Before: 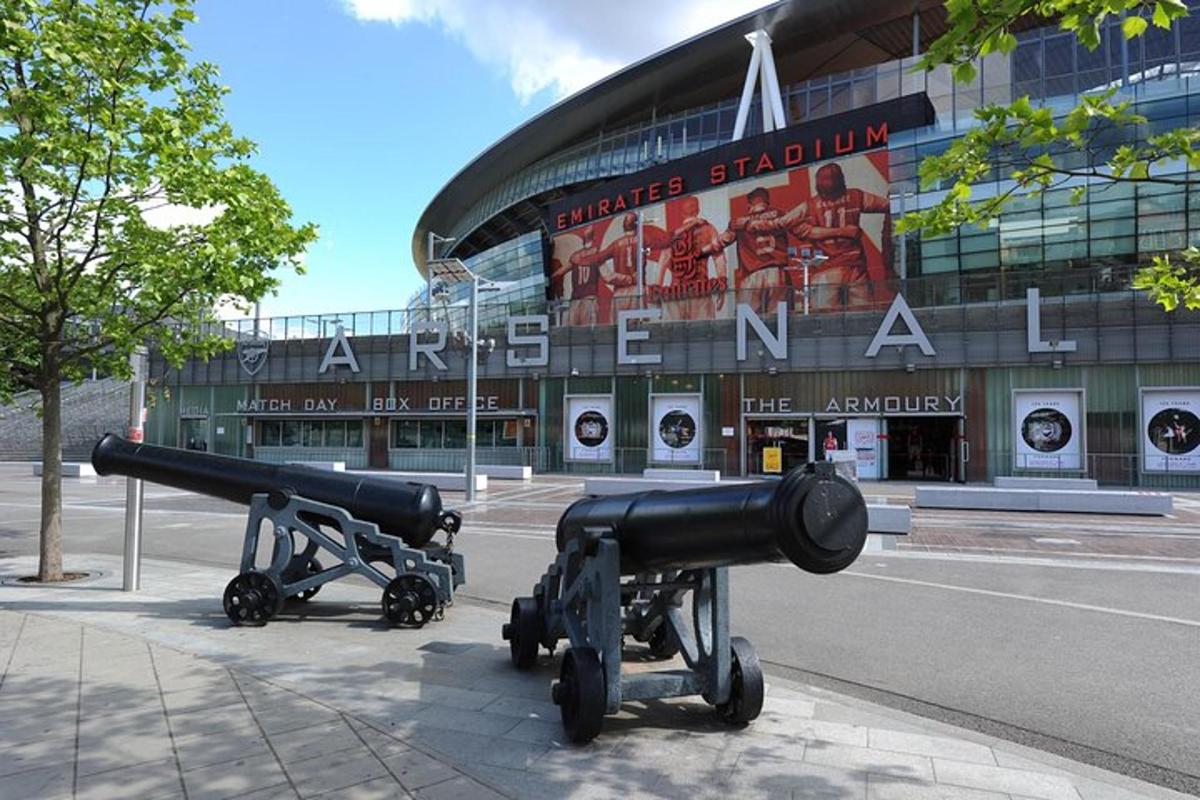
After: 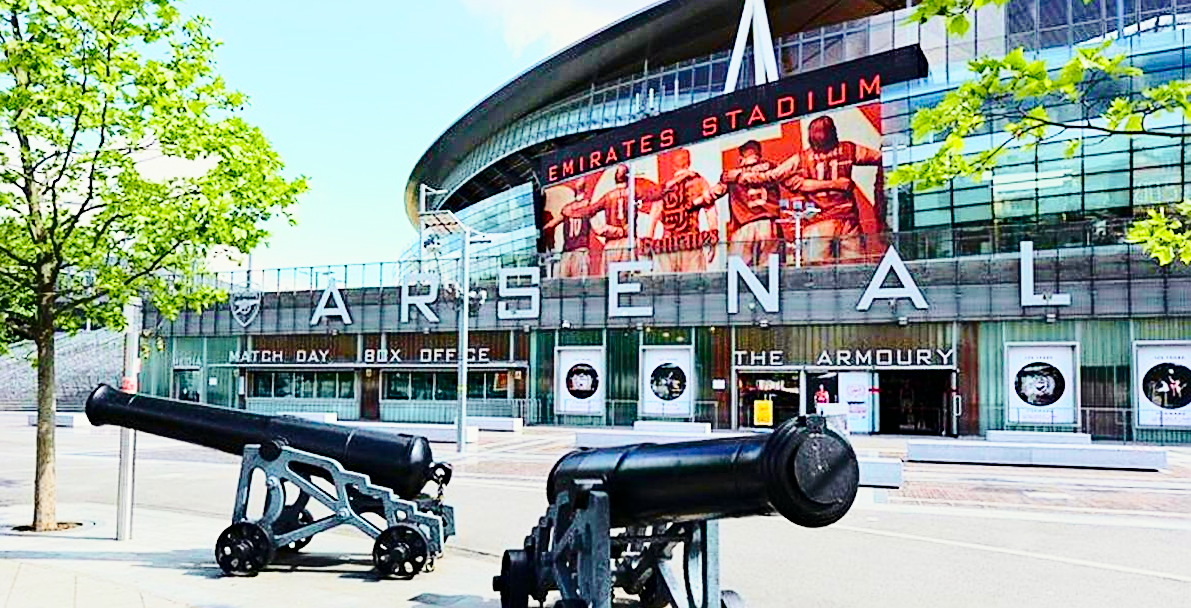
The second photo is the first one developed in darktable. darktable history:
haze removal: compatibility mode true, adaptive false
rotate and perspective: rotation 0.192°, lens shift (horizontal) -0.015, crop left 0.005, crop right 0.996, crop top 0.006, crop bottom 0.99
exposure: black level correction 0.001, exposure 0.5 EV, compensate exposure bias true, compensate highlight preservation false
crop: top 5.667%, bottom 17.637%
tone curve: curves: ch0 [(0, 0) (0.042, 0.023) (0.157, 0.114) (0.302, 0.308) (0.44, 0.507) (0.607, 0.705) (0.824, 0.882) (1, 0.965)]; ch1 [(0, 0) (0.339, 0.334) (0.445, 0.419) (0.476, 0.454) (0.503, 0.501) (0.517, 0.513) (0.551, 0.567) (0.622, 0.662) (0.706, 0.741) (1, 1)]; ch2 [(0, 0) (0.327, 0.318) (0.417, 0.426) (0.46, 0.453) (0.502, 0.5) (0.514, 0.524) (0.547, 0.572) (0.615, 0.656) (0.717, 0.778) (1, 1)], color space Lab, independent channels, preserve colors none
color correction: highlights b* 3
sharpen: on, module defaults
base curve: curves: ch0 [(0, 0) (0.028, 0.03) (0.121, 0.232) (0.46, 0.748) (0.859, 0.968) (1, 1)], preserve colors none
